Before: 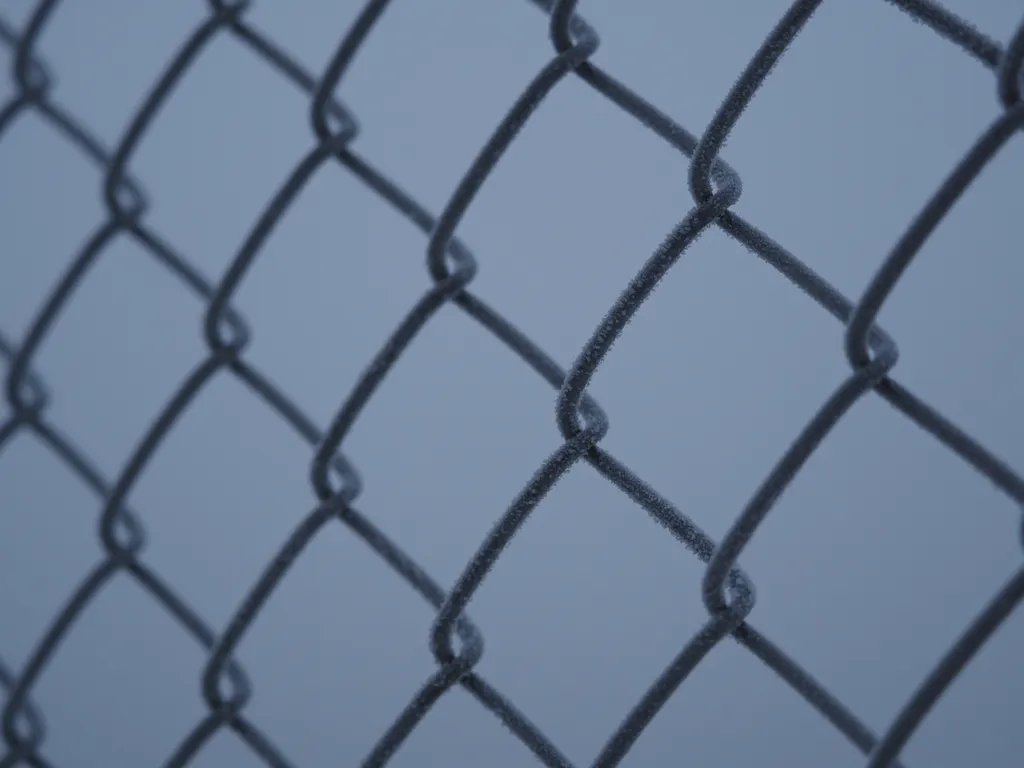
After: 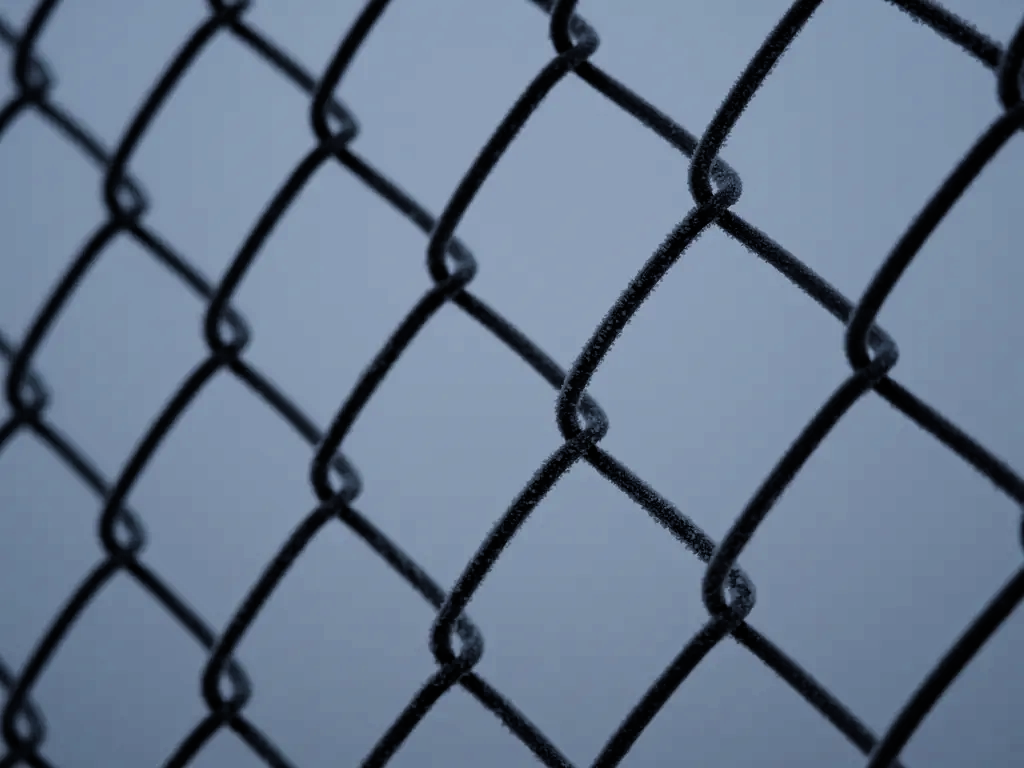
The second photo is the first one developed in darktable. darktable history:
filmic rgb: black relative exposure -5.09 EV, white relative exposure 3.52 EV, threshold 2.96 EV, hardness 3.18, contrast 1.488, highlights saturation mix -48.94%, enable highlight reconstruction true
haze removal: compatibility mode true, adaptive false
color zones: curves: ch0 [(0.25, 0.5) (0.463, 0.627) (0.484, 0.637) (0.75, 0.5)]
